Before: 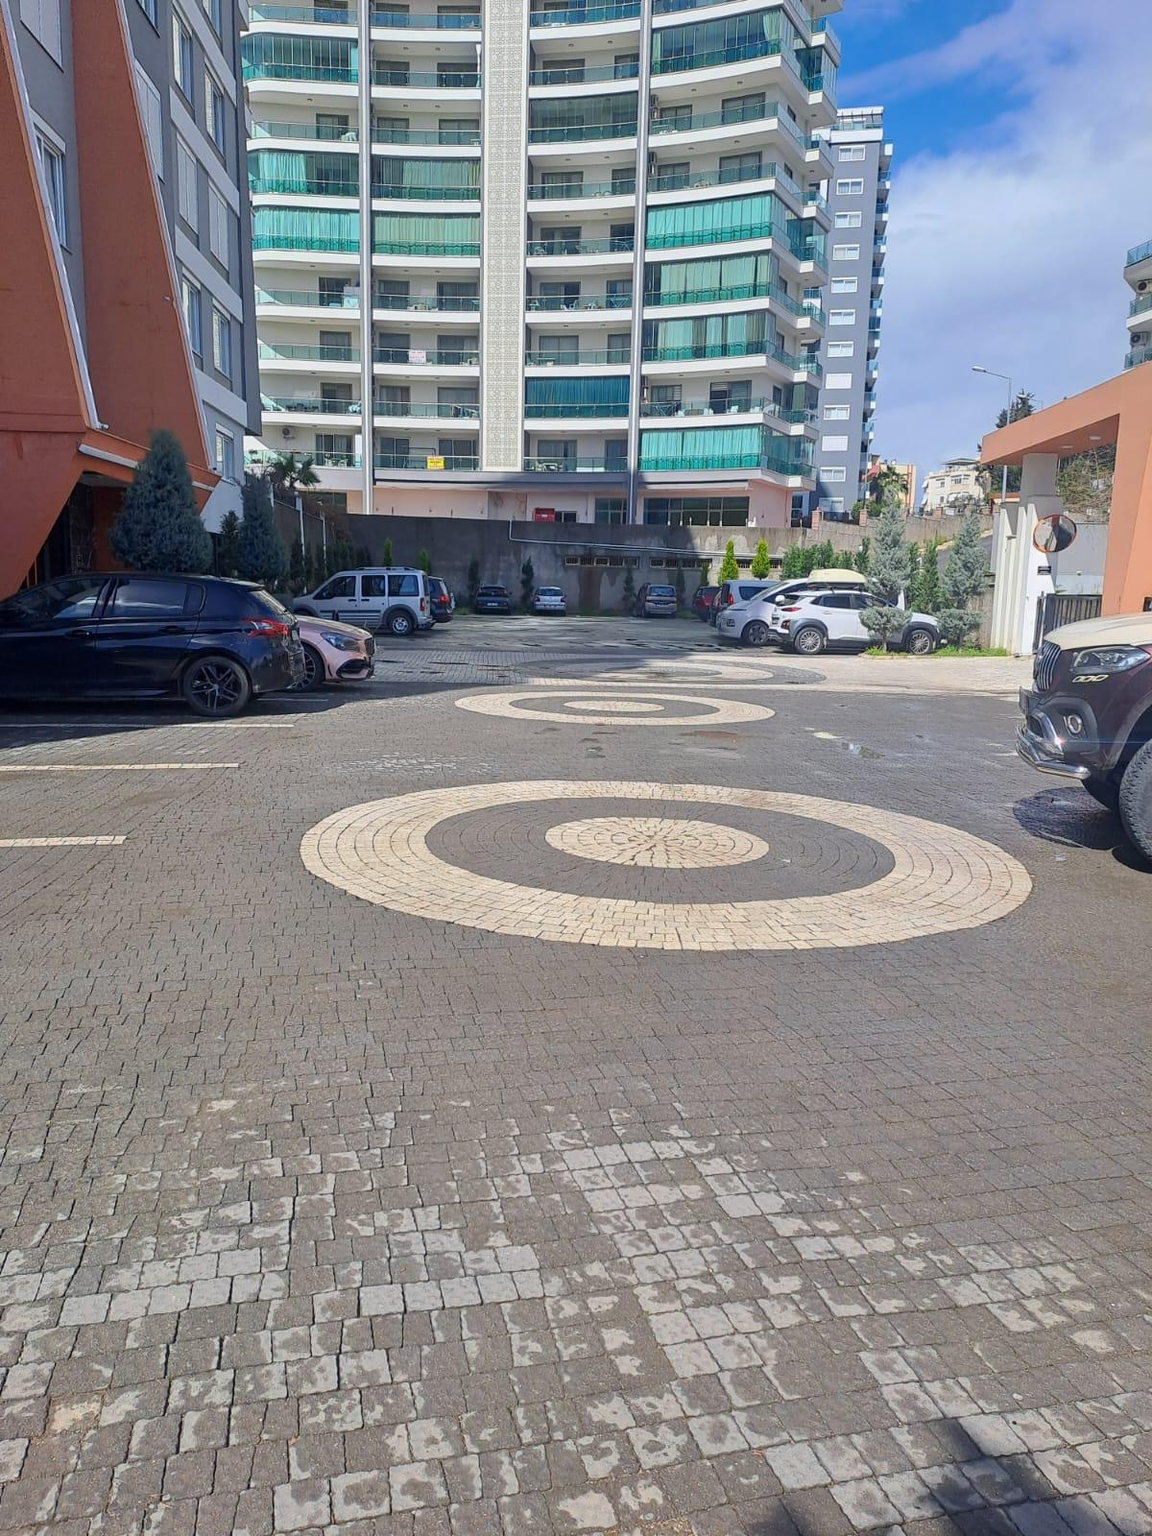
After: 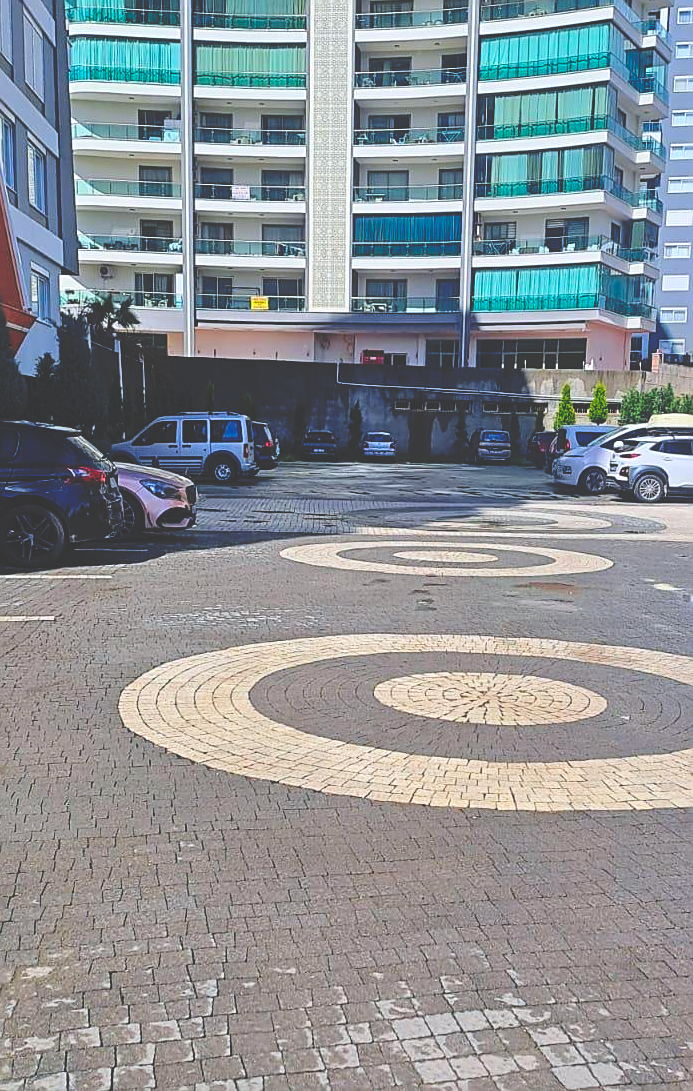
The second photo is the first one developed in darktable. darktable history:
sharpen: on, module defaults
base curve: curves: ch0 [(0, 0.02) (0.083, 0.036) (1, 1)], preserve colors none
white balance: red 0.988, blue 1.017
crop: left 16.202%, top 11.208%, right 26.045%, bottom 20.557%
levels: levels [0.093, 0.434, 0.988]
